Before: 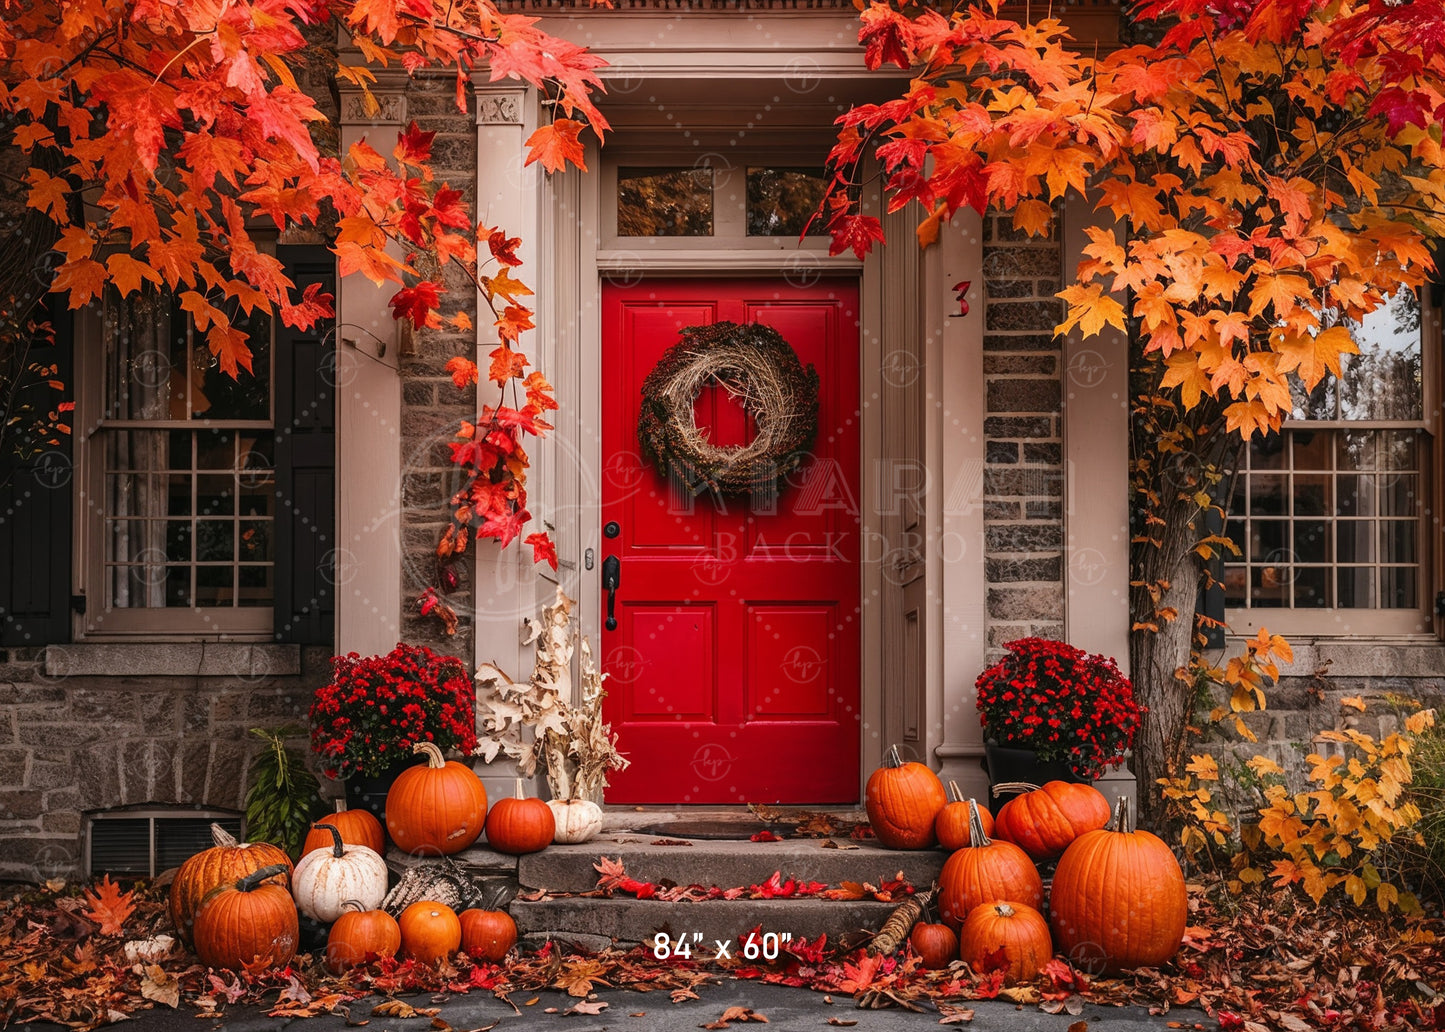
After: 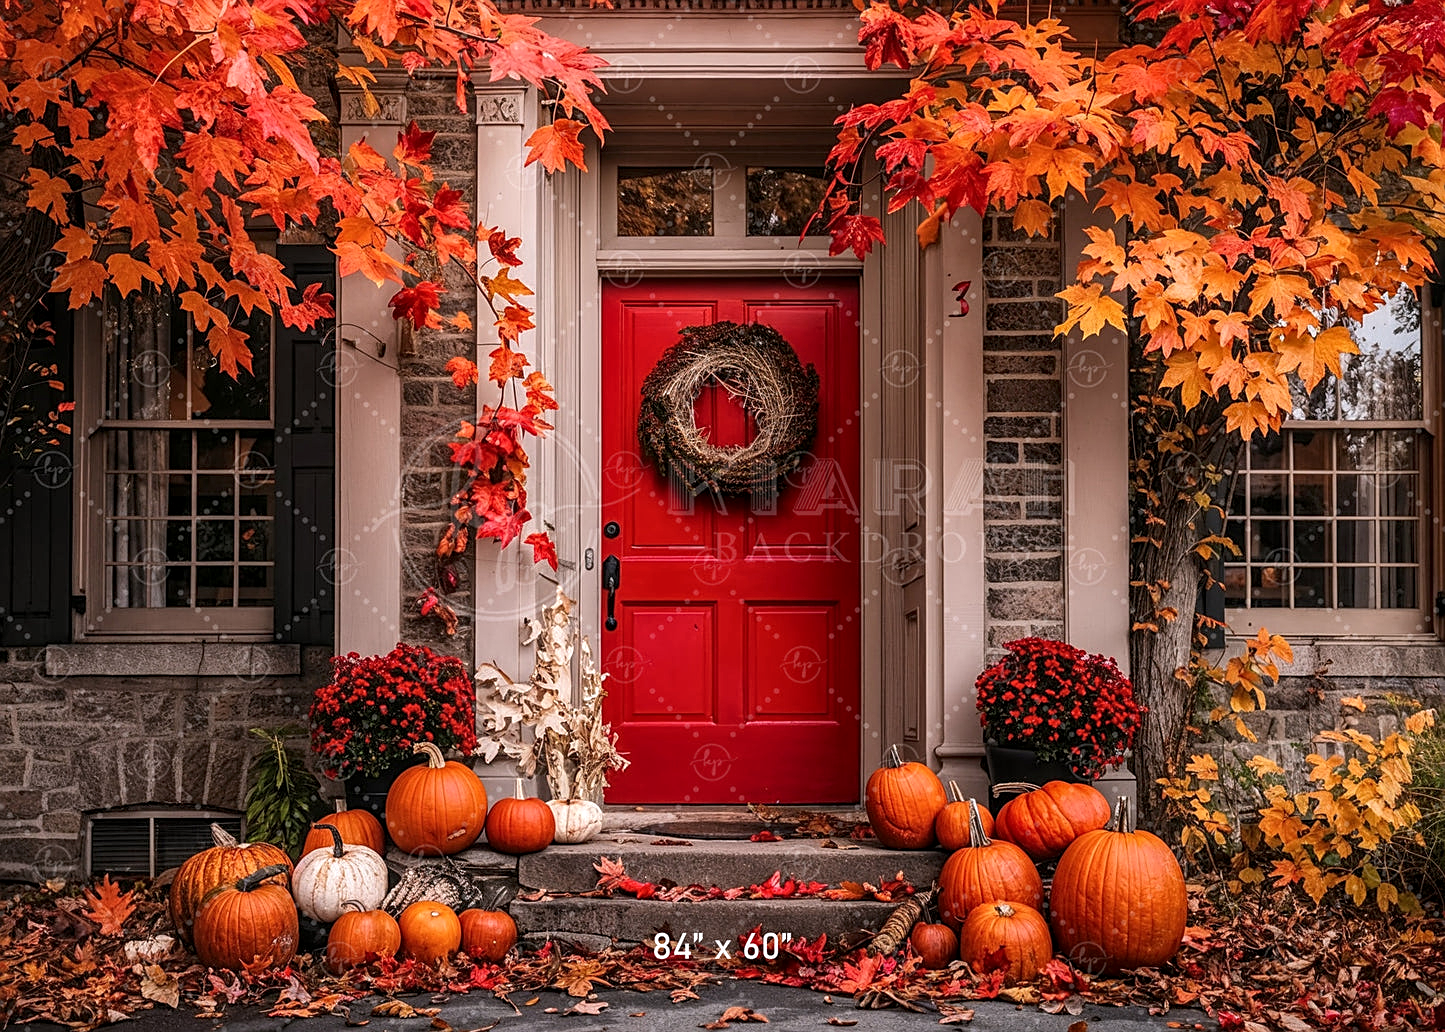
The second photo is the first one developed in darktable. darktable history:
sharpen: on, module defaults
white balance: red 1.009, blue 1.027
local contrast: detail 130%
